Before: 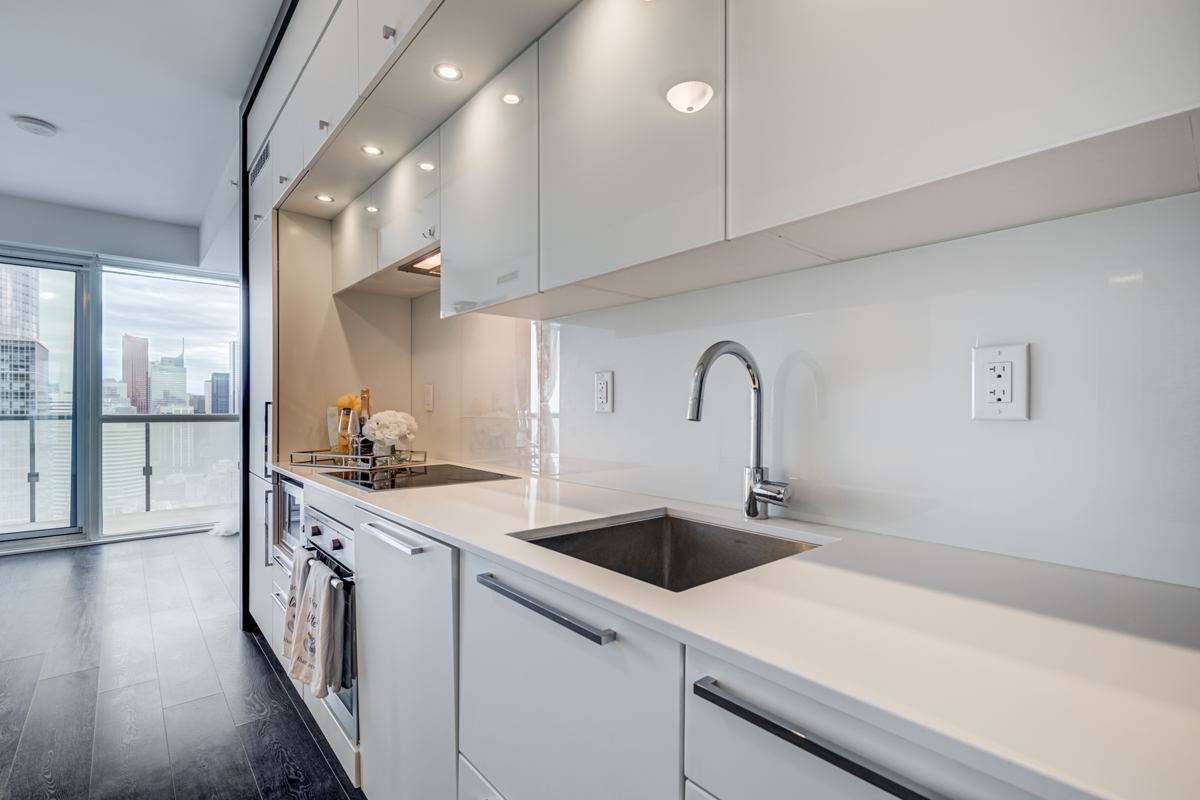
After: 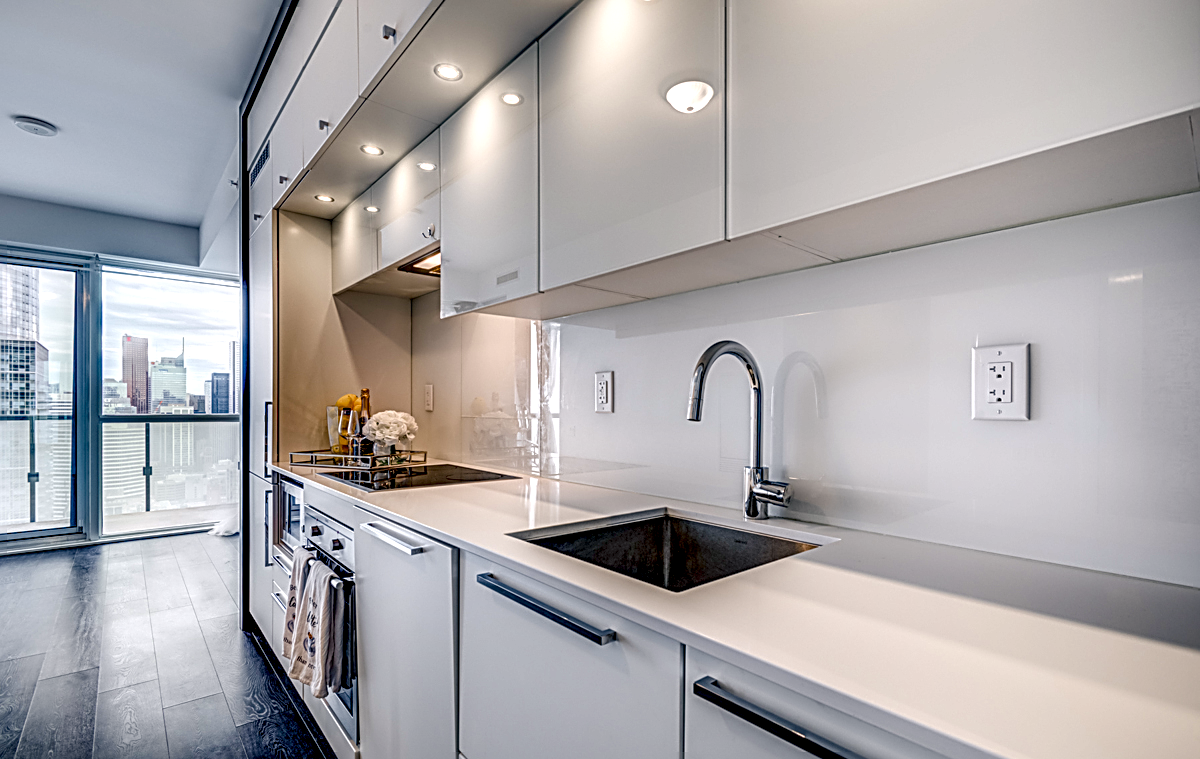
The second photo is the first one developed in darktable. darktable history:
local contrast: highlights 19%, detail 186%
color balance rgb: shadows lift › chroma 3%, shadows lift › hue 240.84°, highlights gain › chroma 3%, highlights gain › hue 73.2°, global offset › luminance -0.5%, perceptual saturation grading › global saturation 20%, perceptual saturation grading › highlights -25%, perceptual saturation grading › shadows 50%, global vibrance 25.26%
white balance: red 0.984, blue 1.059
crop and rotate: top 0%, bottom 5.097%
sharpen: radius 2.531, amount 0.628
exposure: black level correction 0.011, compensate highlight preservation false
